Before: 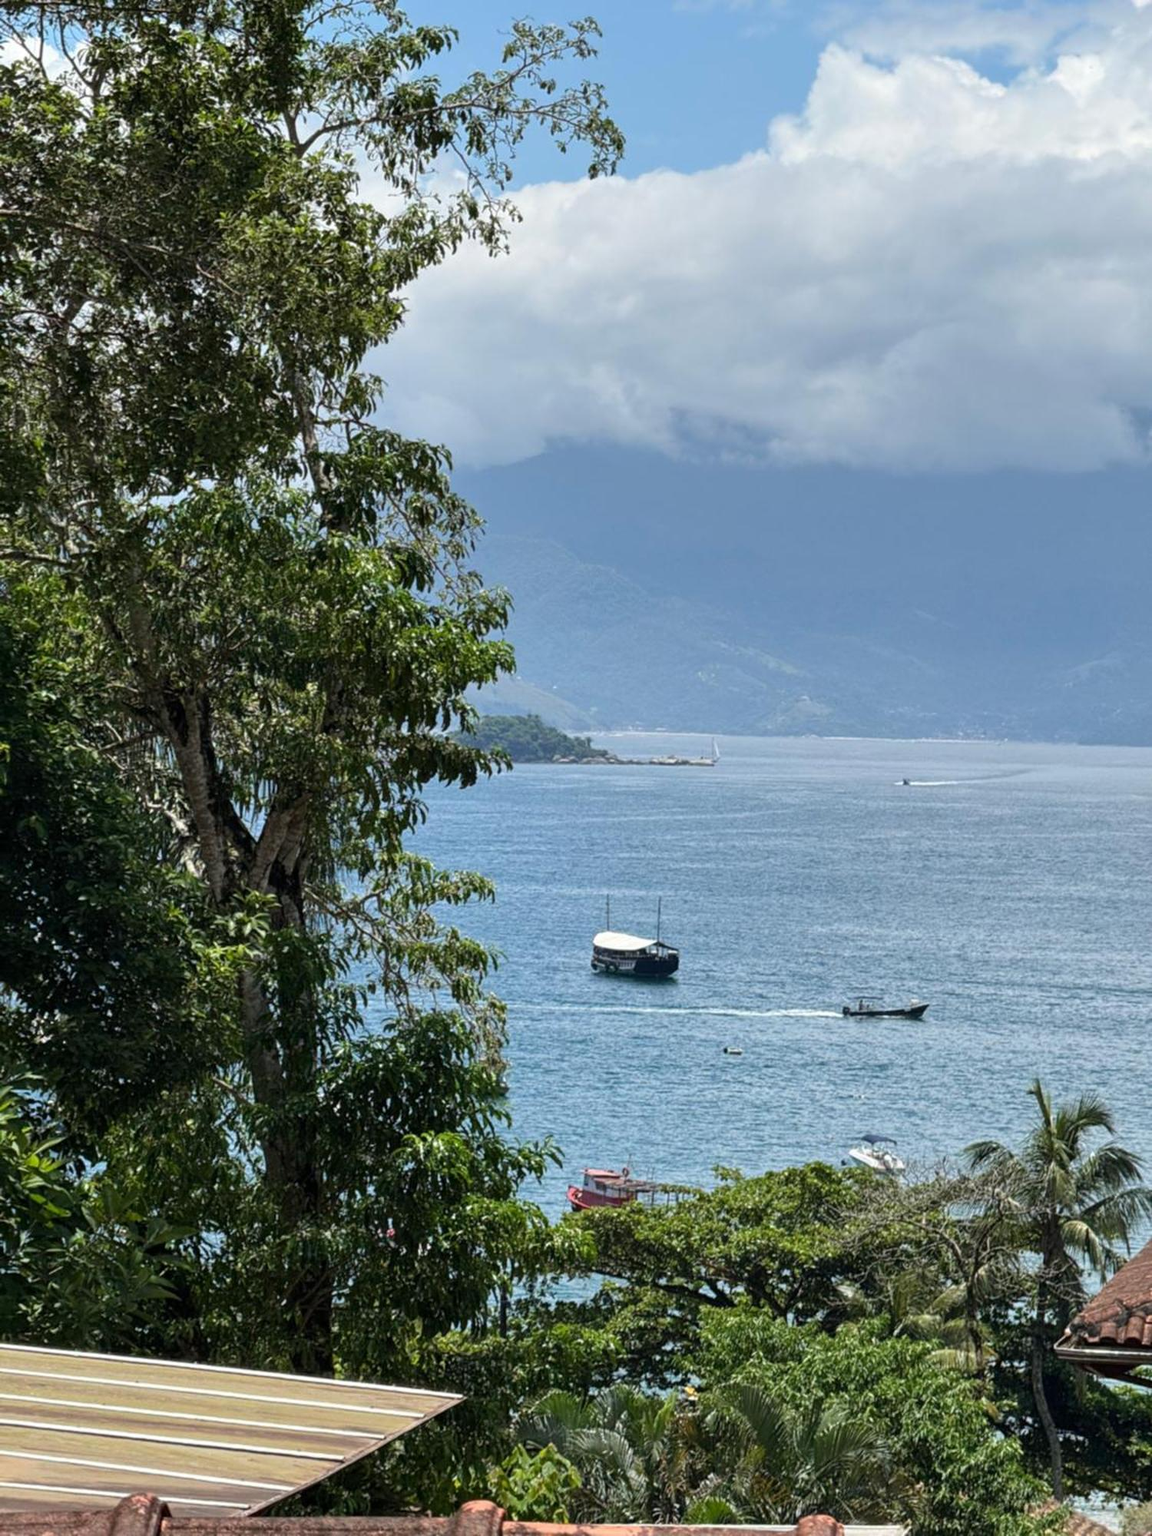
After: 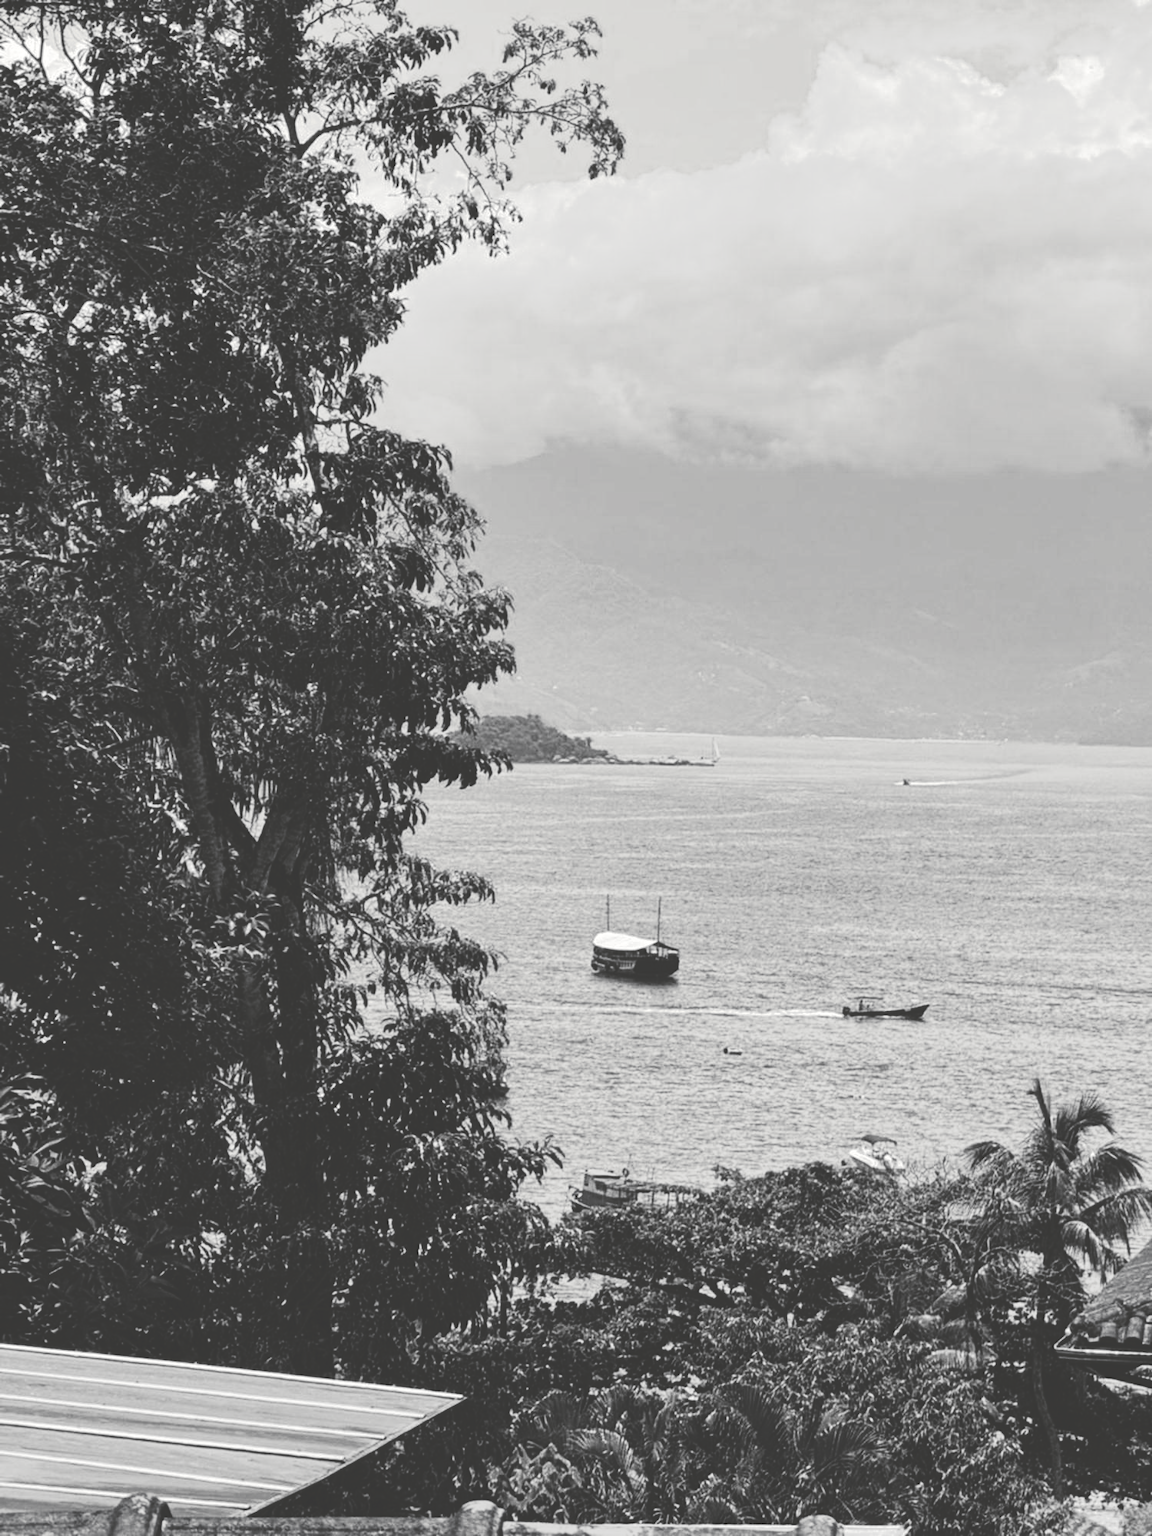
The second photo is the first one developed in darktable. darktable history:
tone curve: curves: ch0 [(0, 0) (0.003, 0.231) (0.011, 0.231) (0.025, 0.231) (0.044, 0.231) (0.069, 0.235) (0.1, 0.24) (0.136, 0.246) (0.177, 0.256) (0.224, 0.279) (0.277, 0.313) (0.335, 0.354) (0.399, 0.428) (0.468, 0.514) (0.543, 0.61) (0.623, 0.728) (0.709, 0.808) (0.801, 0.873) (0.898, 0.909) (1, 1)], preserve colors none
color look up table: target L [94.45, 85.27, 90.24, 94.45, 69.98, 78.07, 72.94, 65.11, 44, 55.54, 59.21, 56.06, 40.45, 42.1, 41.14, 13.23, 15.16, 201.93, 88.82, 64.74, 61.45, 65.11, 59.02, 50.43, 34.88, 24.42, 21.7, 5.464, 98.62, 93.05, 79.52, 72.21, 64.48, 83.12, 67, 75.15, 54.76, 48.84, 46.7, 48.04, 13.23, 25.32, 100, 93.05, 60.94, 61.45, 59.02, 41.83, 23.07], target a [-0.099, -0.002, -0.1, -0.099, -0.001, -0.003, -0.001, 0, 0, 0.001 ×5, 0, -0.134, -0.132, 0, -0.101, 0, 0.001, 0, 0.001, 0, -0.001, -0.001, 0, -0.687, -0.473, -0.291, -0.003, -0.002, 0.001, -0.002, -0.001, -0.002, 0.001, 0.001, 0.001, 0, -0.134, -0.001, -0.097, -0.291, 0.001 ×4, 0], target b [1.226, 0.023, 1.239, 1.226, 0.003, 0.024, 0.003, 0.003, -0.004, -0.004, -0.007, -0.004, -0.004, -0.004, 0.001, 1.698, 1.671, -0.001, 1.244, -0.004, -0.004, 0.003, -0.007, -0.004, 0.011, 0.011, 0.002, 8.475, 6.009, 3.654, 0.024, 0.023, -0.004, 0.024, 0.003, 0.023, -0.004, -0.004, -0.004, 0.001, 1.698, 0.011, 1.21, 3.654, -0.004, -0.004, -0.007, -0.004, 0.001], num patches 49
